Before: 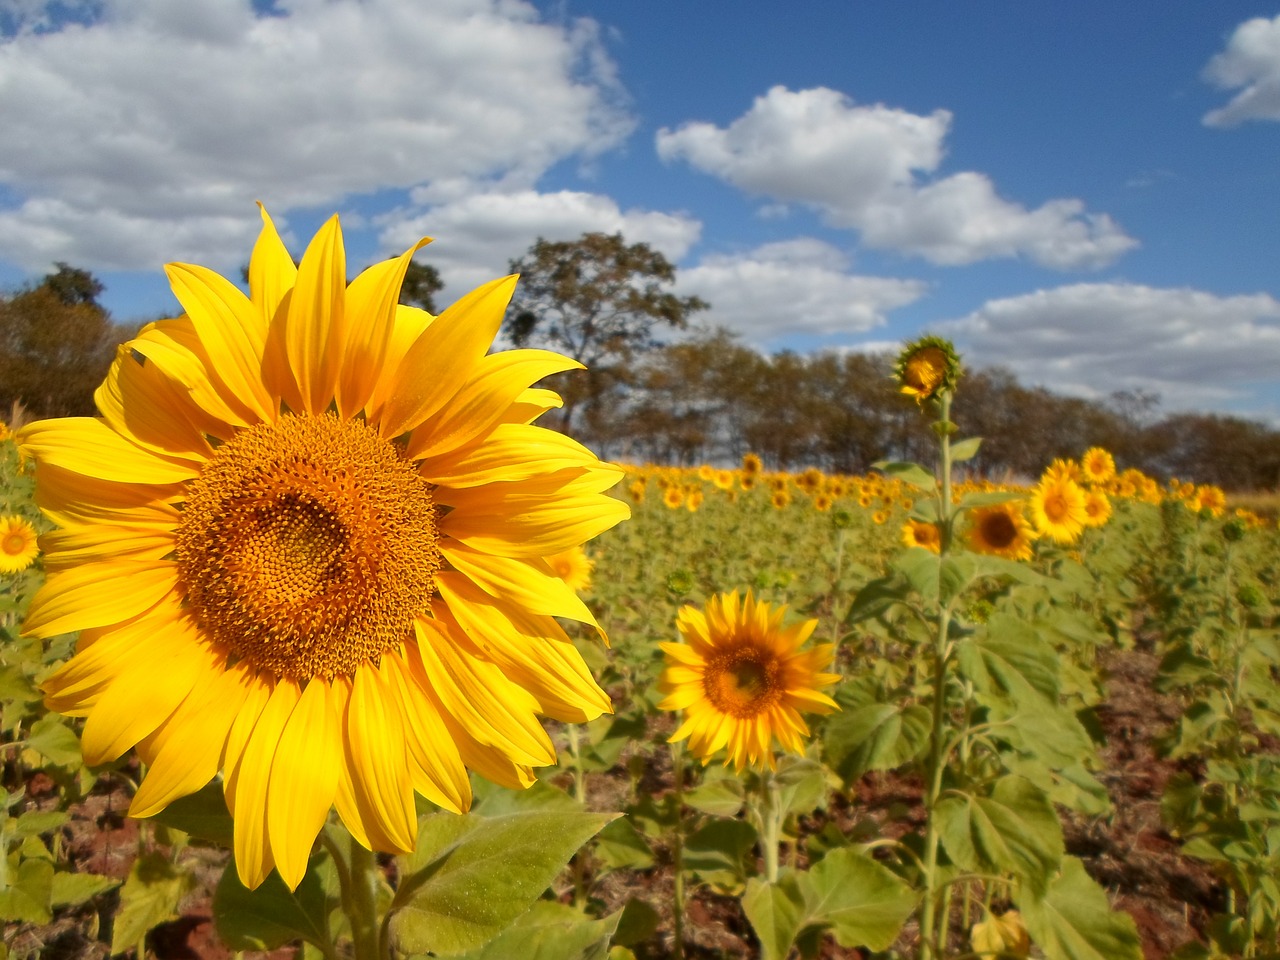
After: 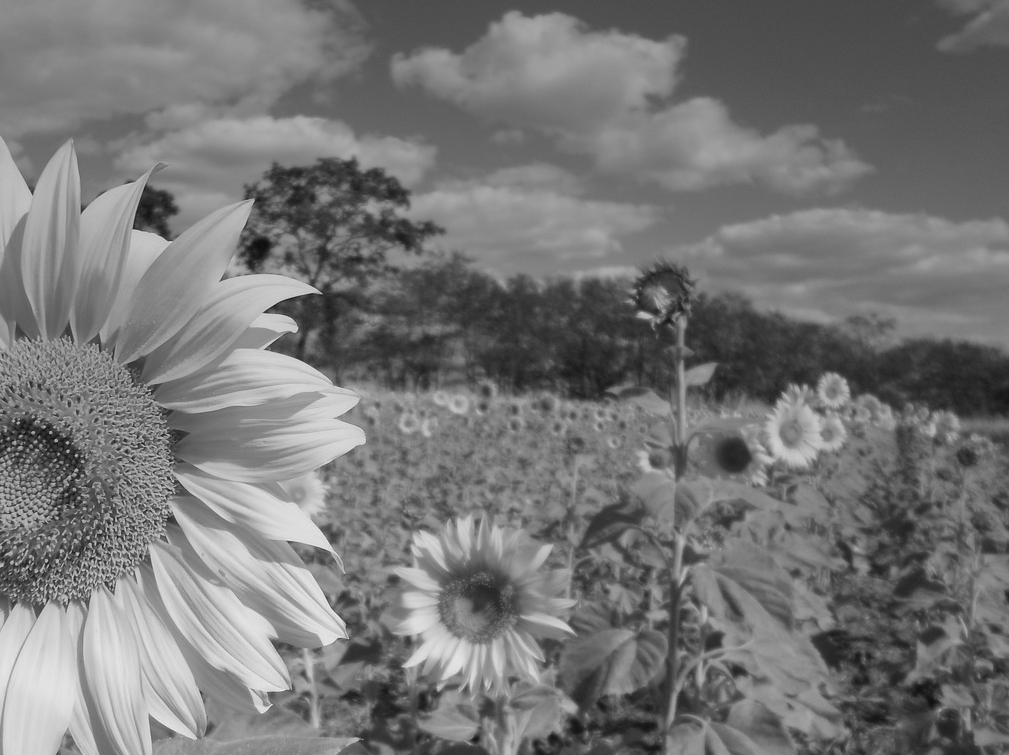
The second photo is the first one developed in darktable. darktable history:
graduated density: hue 238.83°, saturation 50%
monochrome: a -35.87, b 49.73, size 1.7
contrast brightness saturation: saturation -0.17
crop and rotate: left 20.74%, top 7.912%, right 0.375%, bottom 13.378%
